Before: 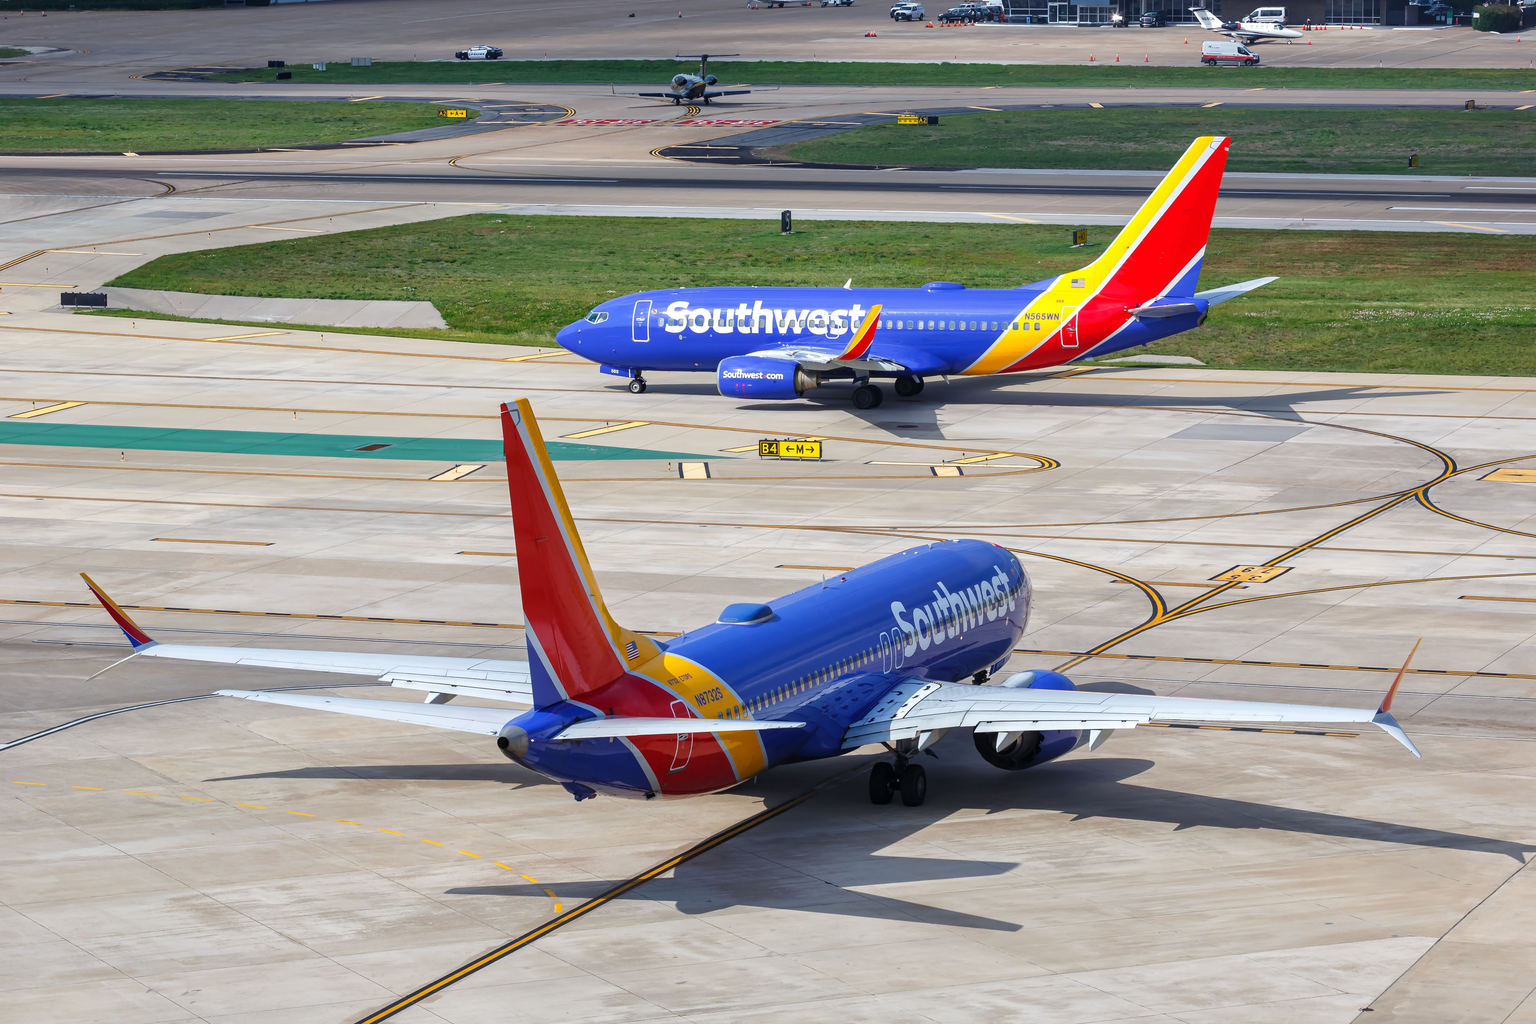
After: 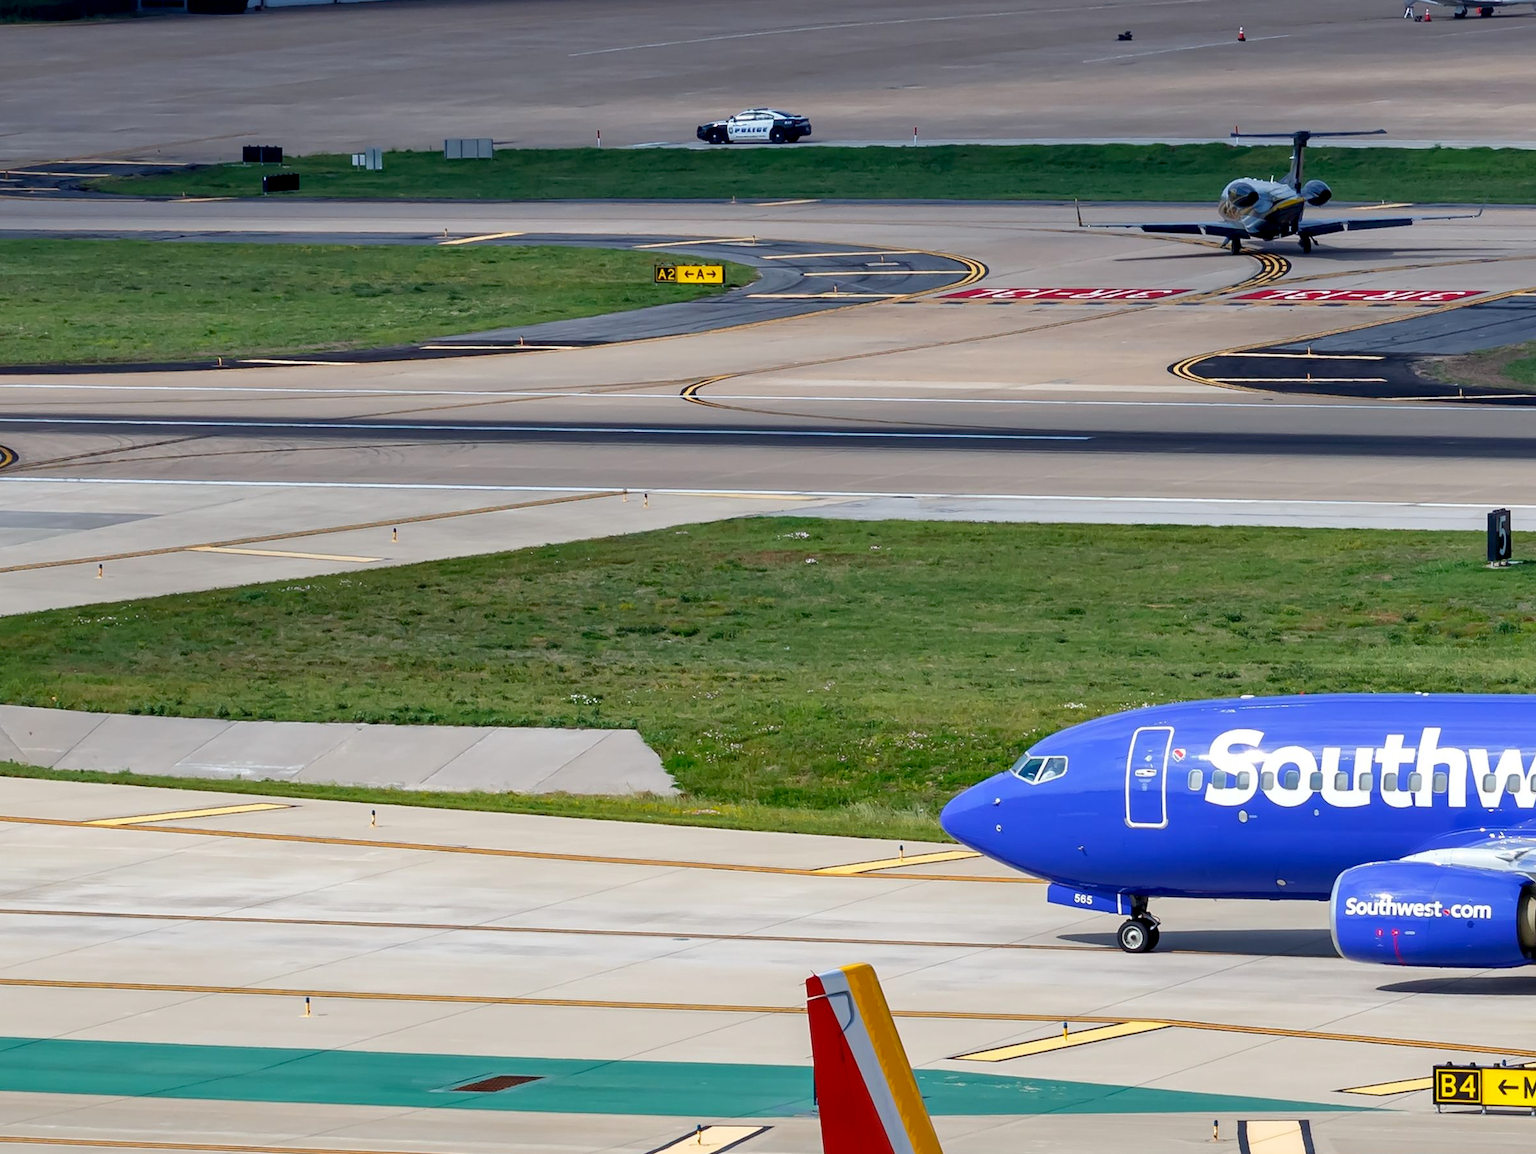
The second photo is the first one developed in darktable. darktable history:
crop and rotate: left 10.949%, top 0.062%, right 47.8%, bottom 53.425%
exposure: black level correction 0.01, compensate exposure bias true, compensate highlight preservation false
